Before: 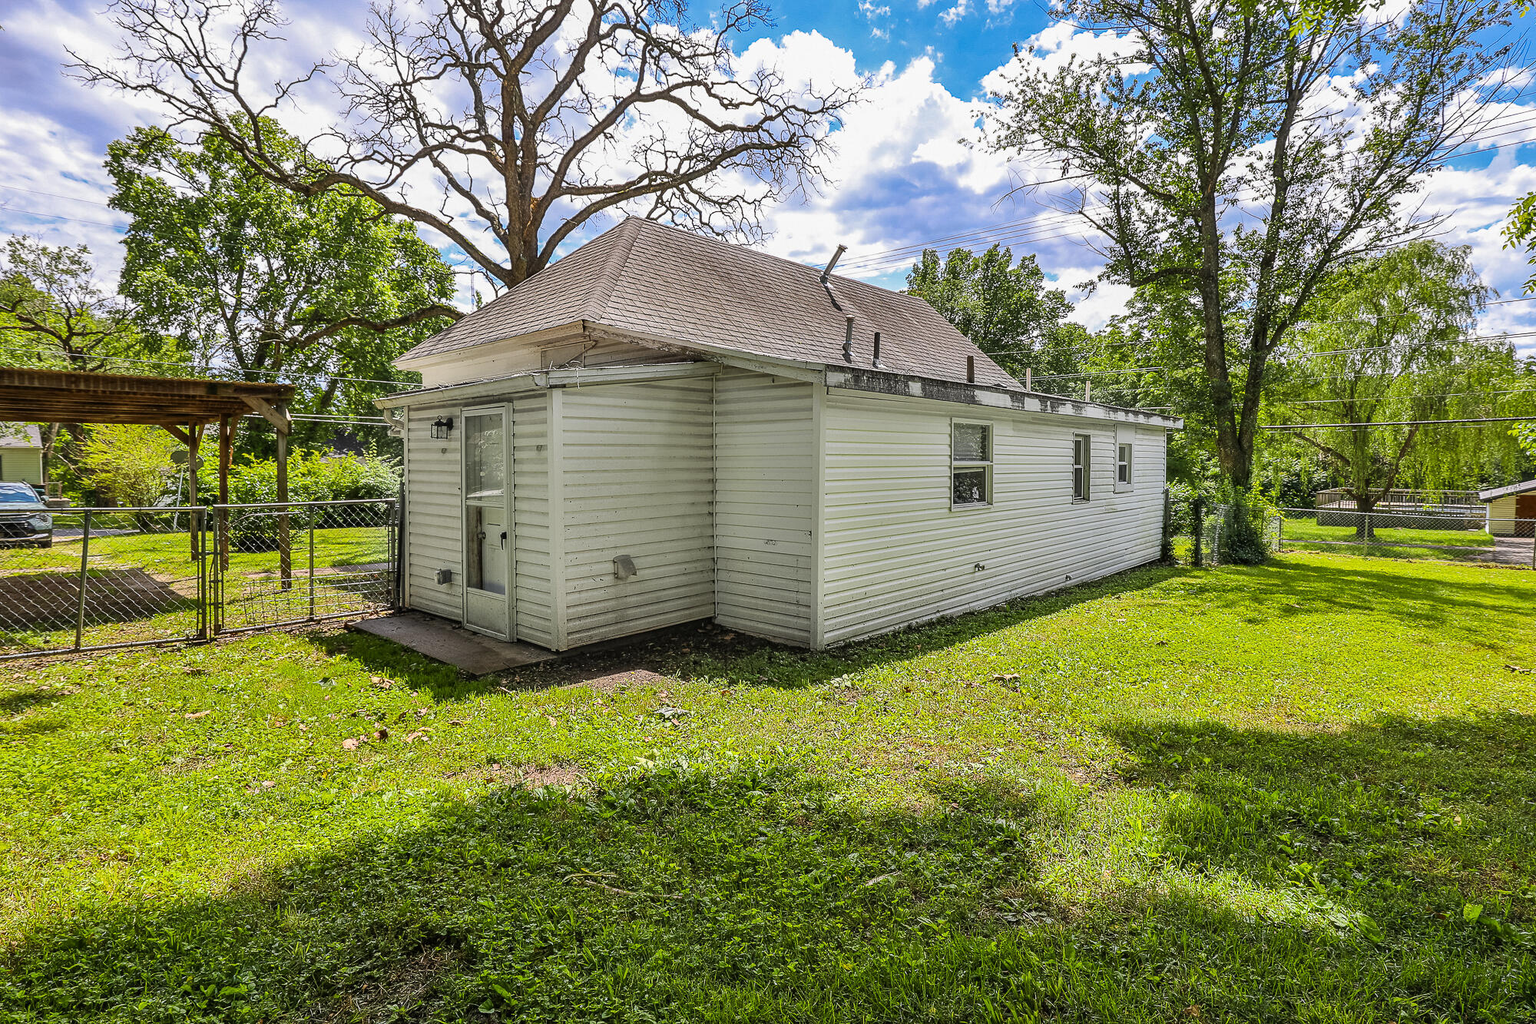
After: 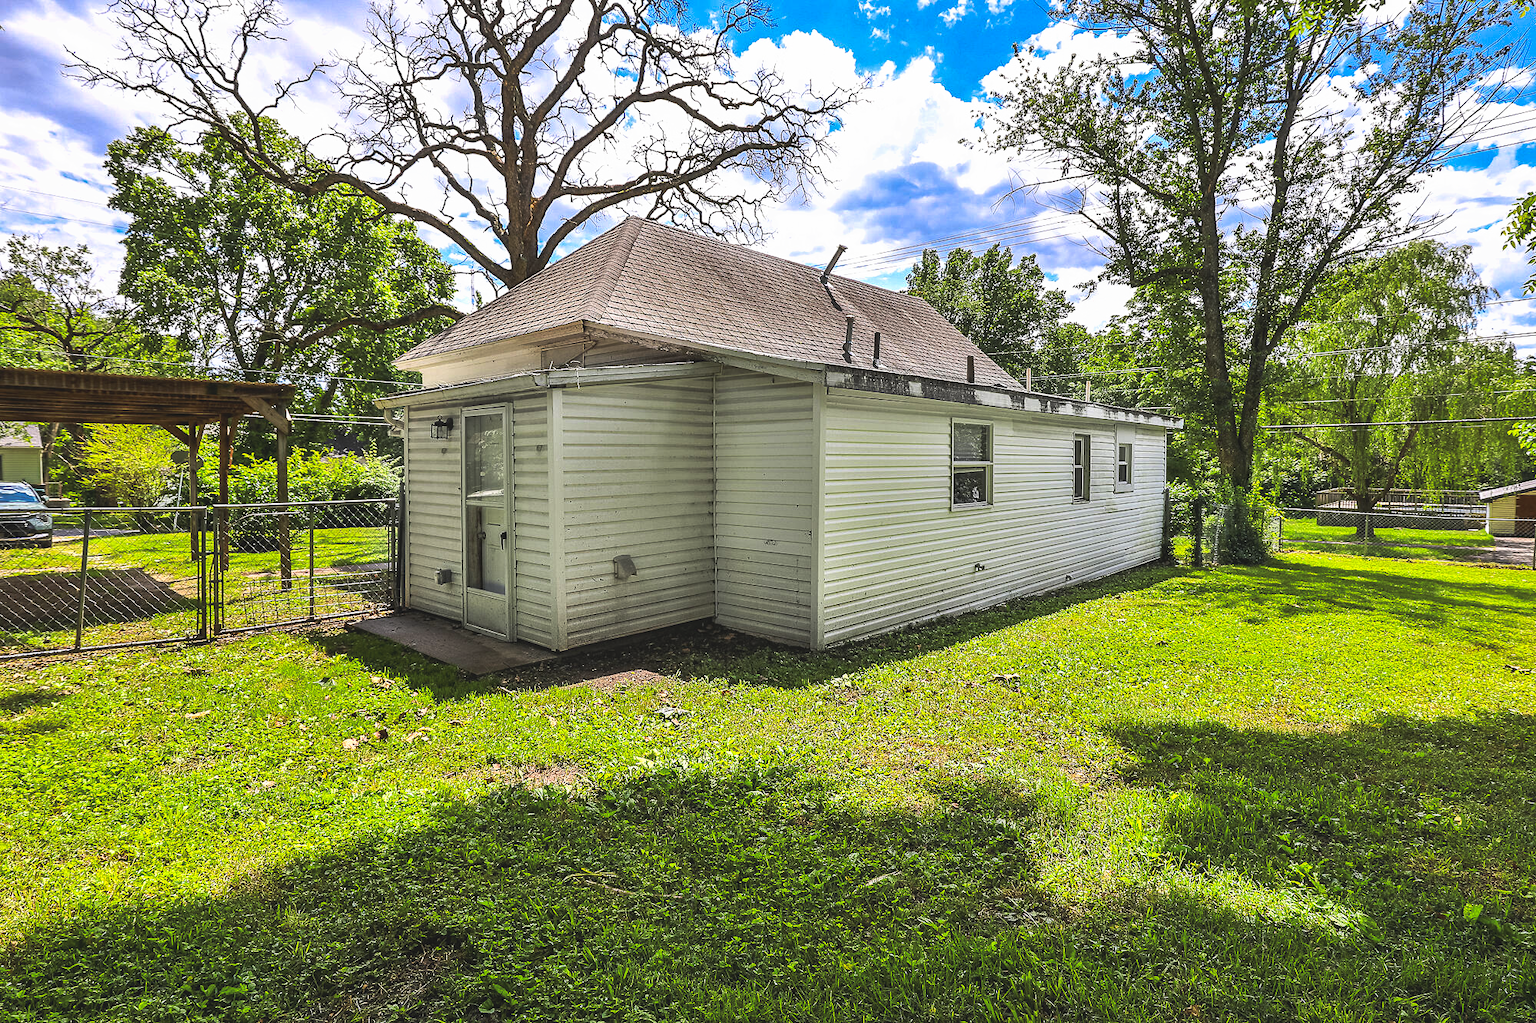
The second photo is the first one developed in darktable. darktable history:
tone curve: curves: ch0 [(0, 0.081) (0.483, 0.453) (0.881, 0.992)], preserve colors none
shadows and highlights: shadows 4.14, highlights -16.45, soften with gaussian
